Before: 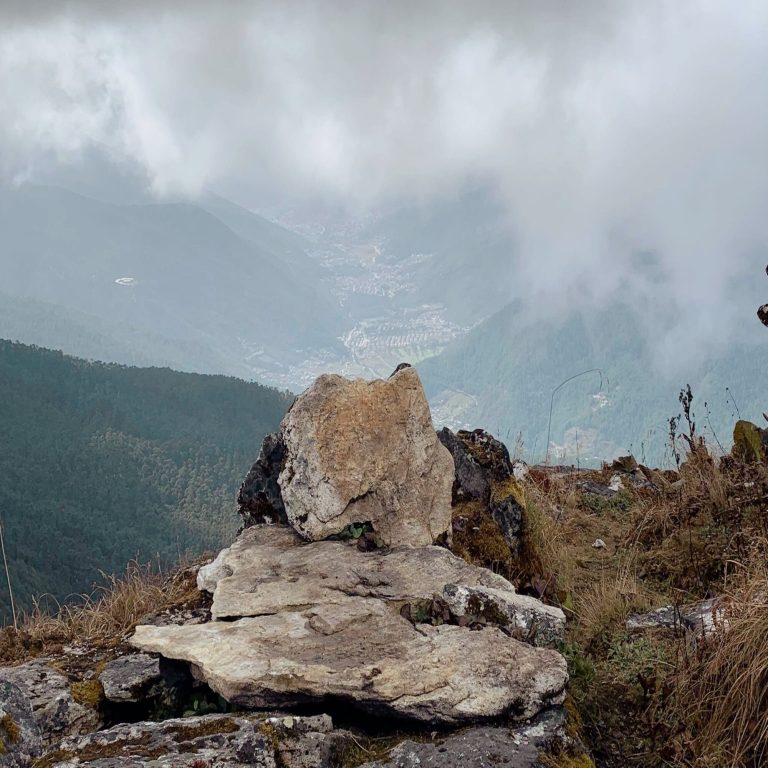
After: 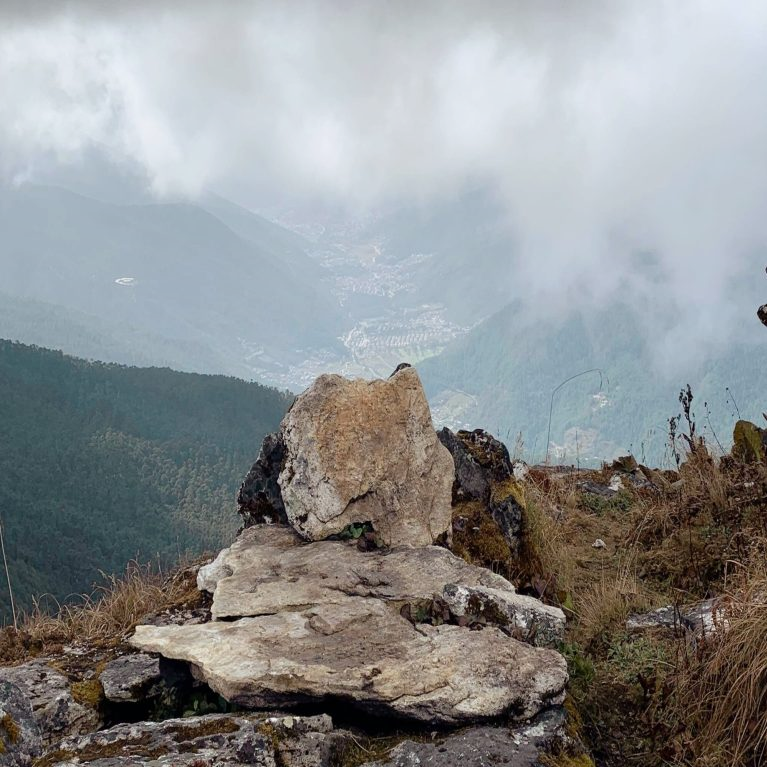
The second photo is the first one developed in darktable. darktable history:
shadows and highlights: shadows 1.83, highlights 41.26, highlights color adjustment 0.167%
crop: left 0.092%
